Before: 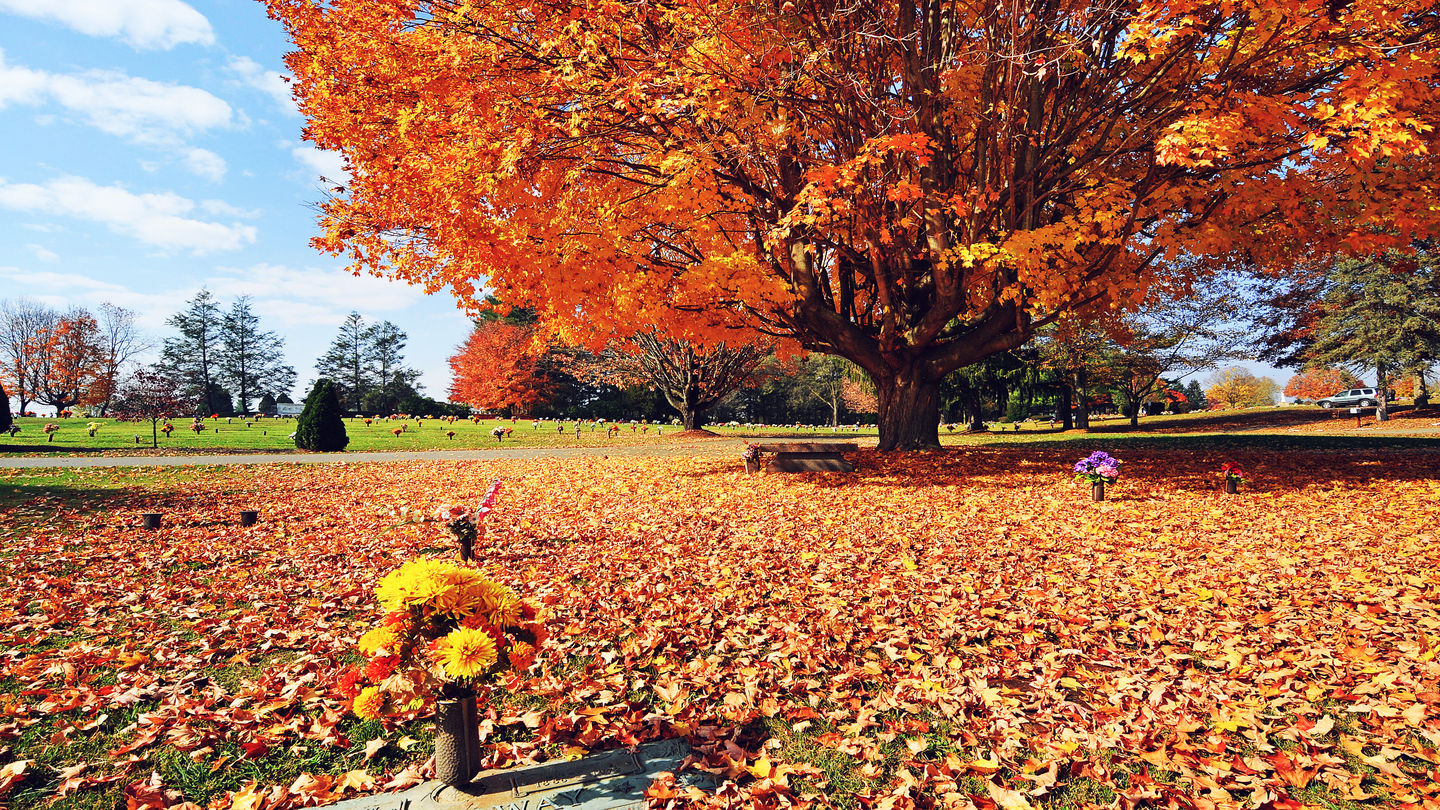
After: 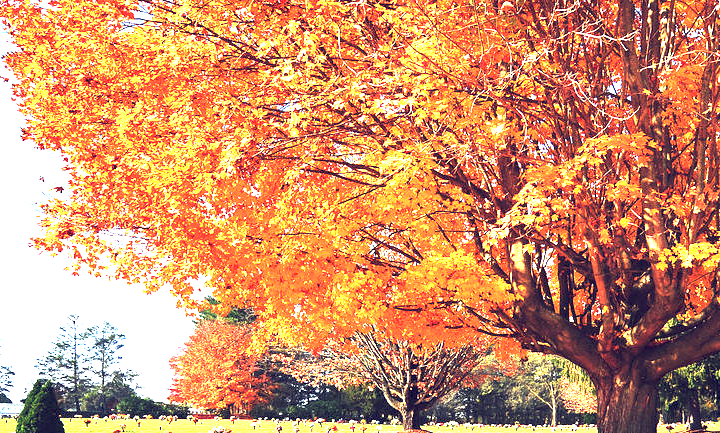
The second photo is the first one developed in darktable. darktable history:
crop: left 19.556%, right 30.401%, bottom 46.458%
exposure: exposure 2.207 EV, compensate highlight preservation false
